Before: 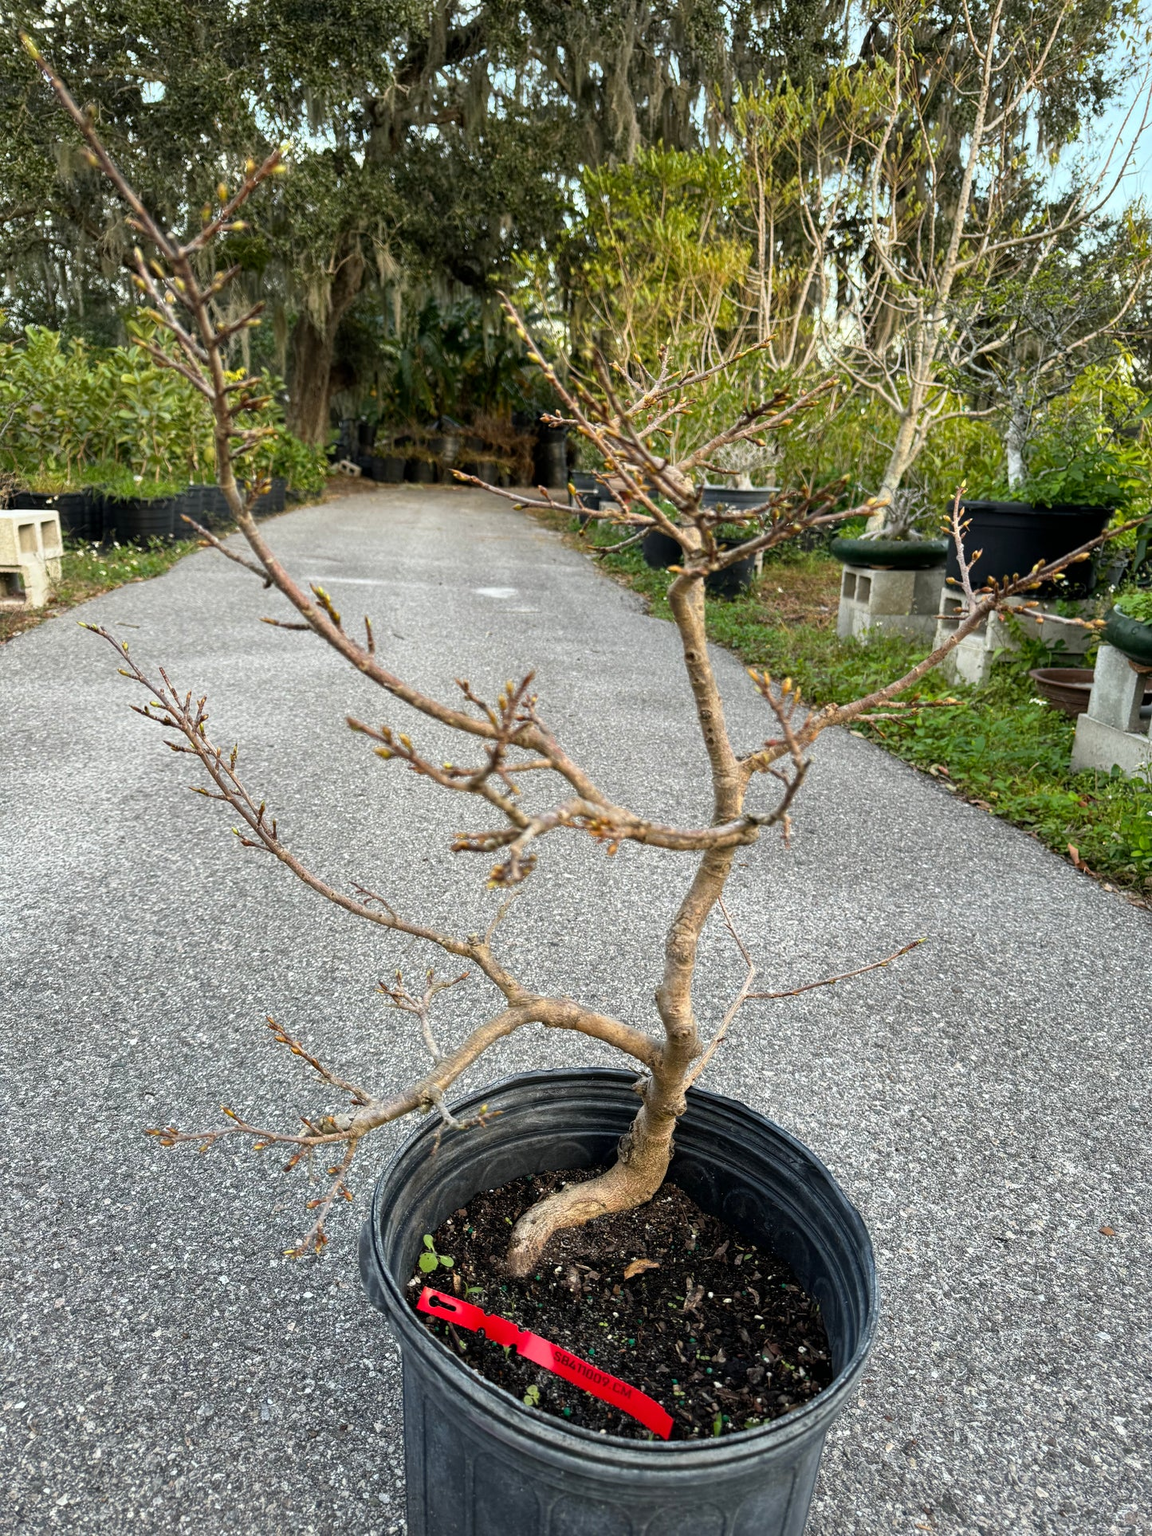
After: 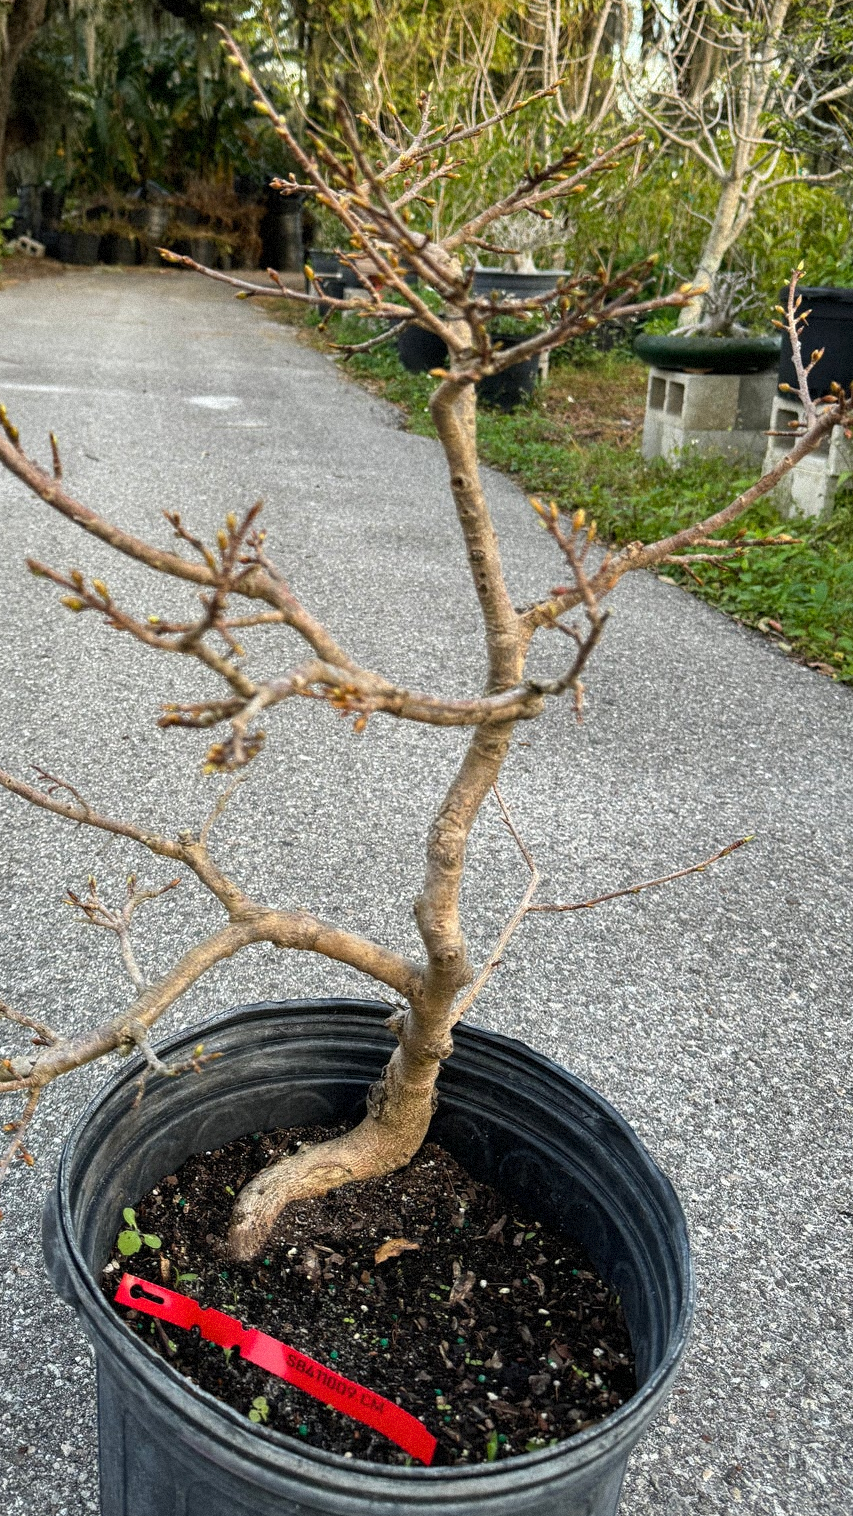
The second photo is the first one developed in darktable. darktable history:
crop and rotate: left 28.256%, top 17.734%, right 12.656%, bottom 3.573%
grain: mid-tones bias 0%
